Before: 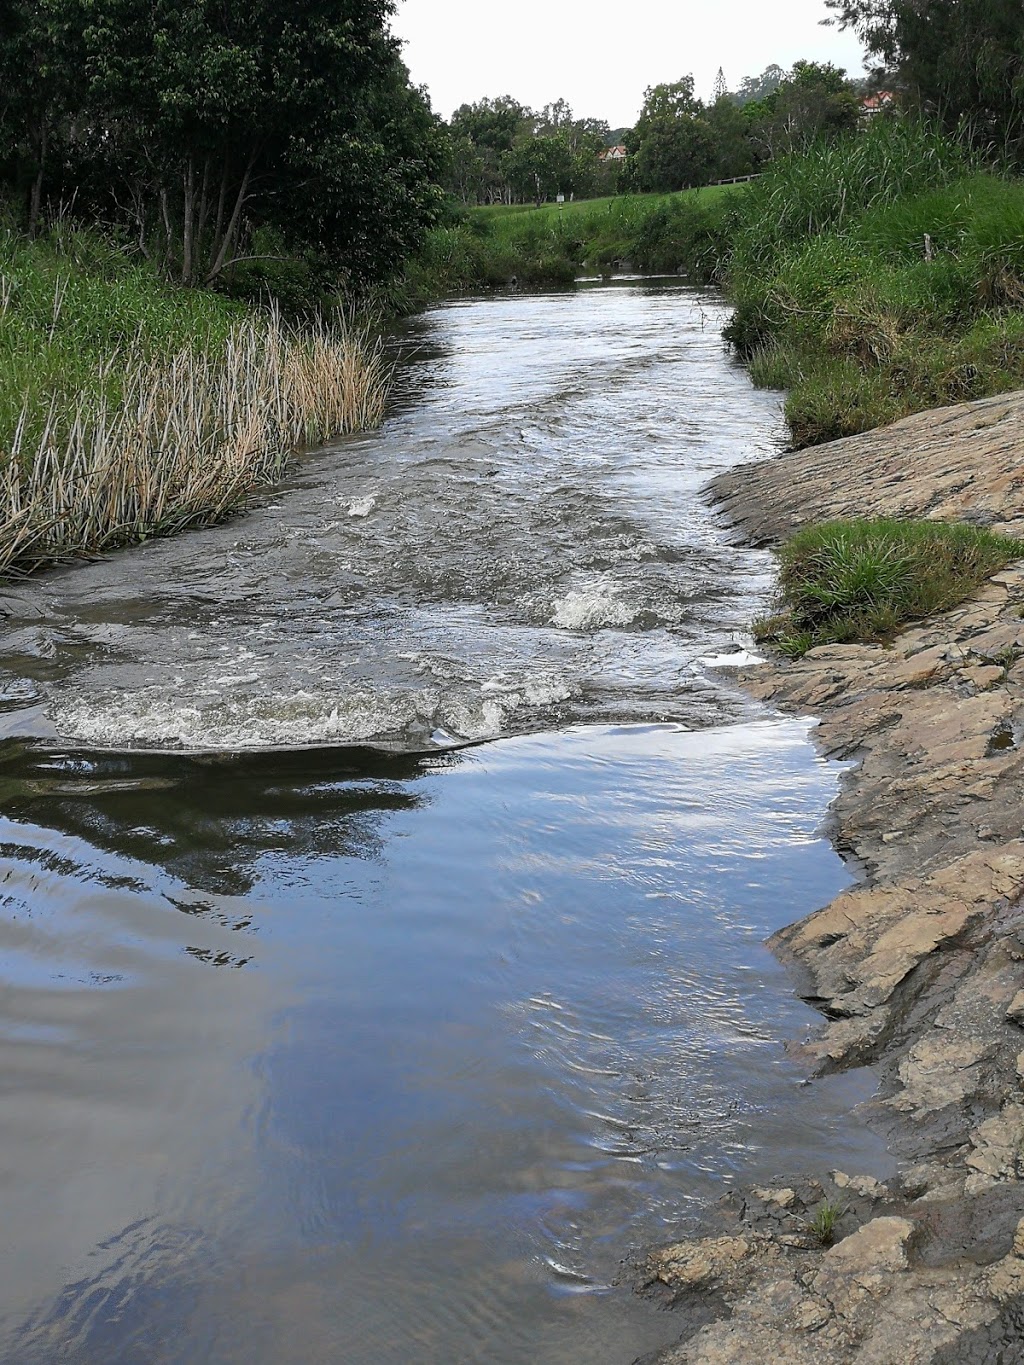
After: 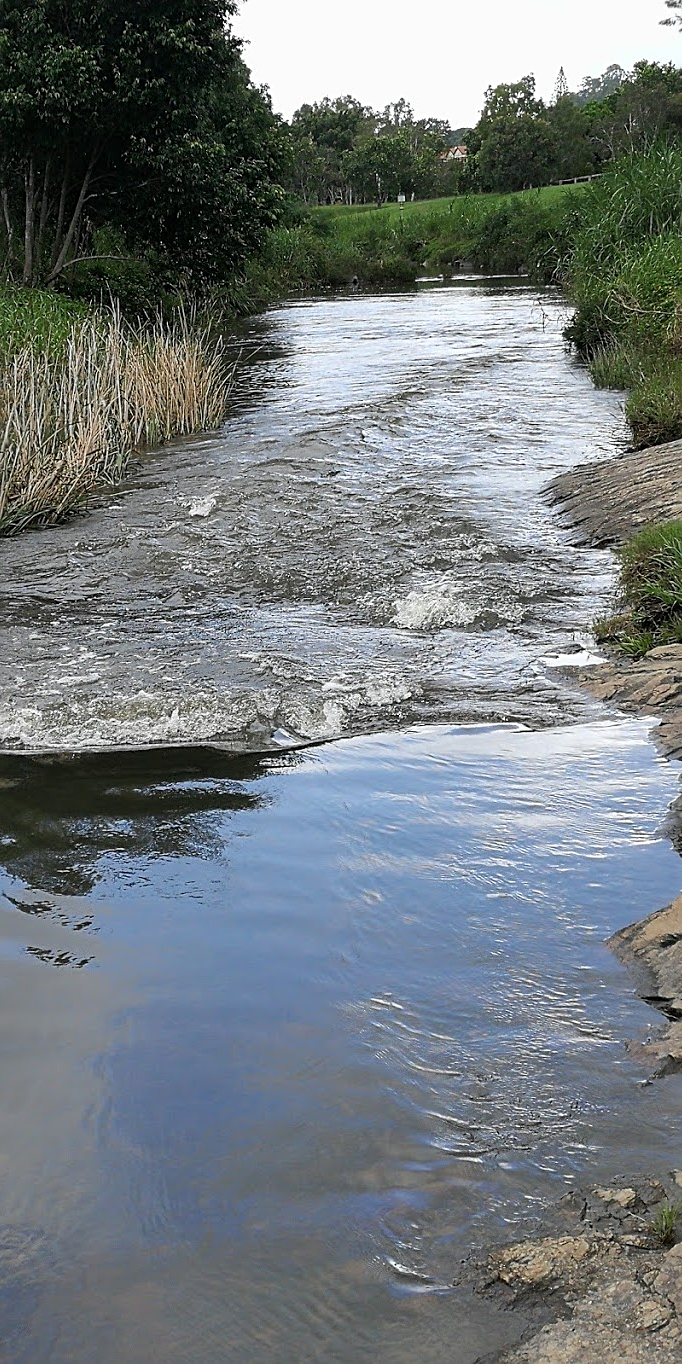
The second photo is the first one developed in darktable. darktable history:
sharpen: radius 2.167, amount 0.381, threshold 0
crop and rotate: left 15.546%, right 17.787%
